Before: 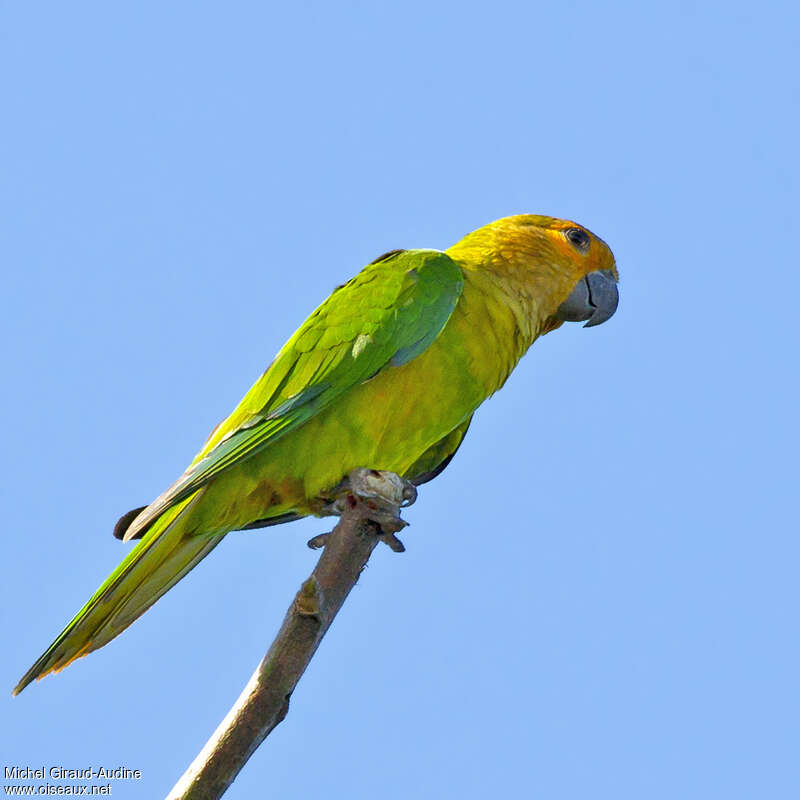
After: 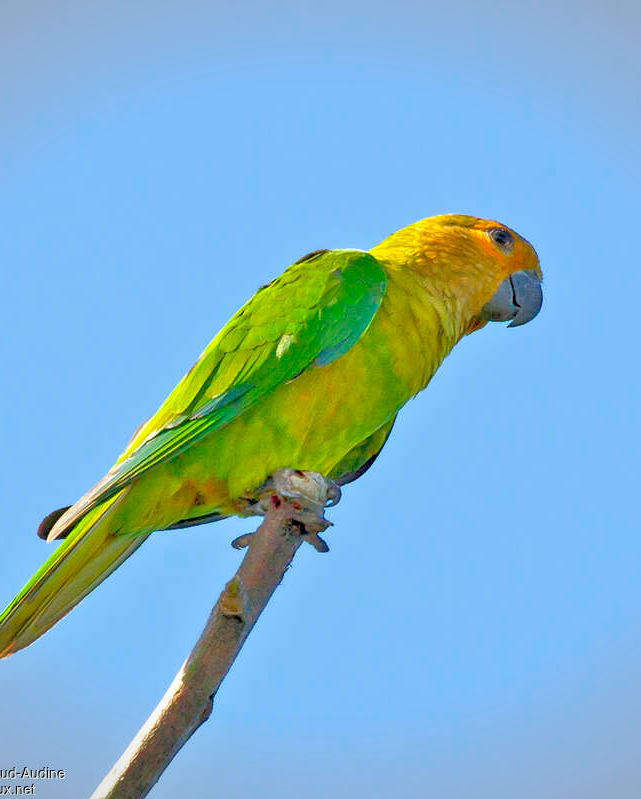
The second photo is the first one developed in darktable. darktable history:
crop and rotate: left 9.606%, right 10.249%
tone equalizer: -7 EV 0.16 EV, -6 EV 0.639 EV, -5 EV 1.13 EV, -4 EV 1.29 EV, -3 EV 1.17 EV, -2 EV 0.6 EV, -1 EV 0.162 EV
vignetting: fall-off start 97.21%, brightness -0.279, width/height ratio 1.186
